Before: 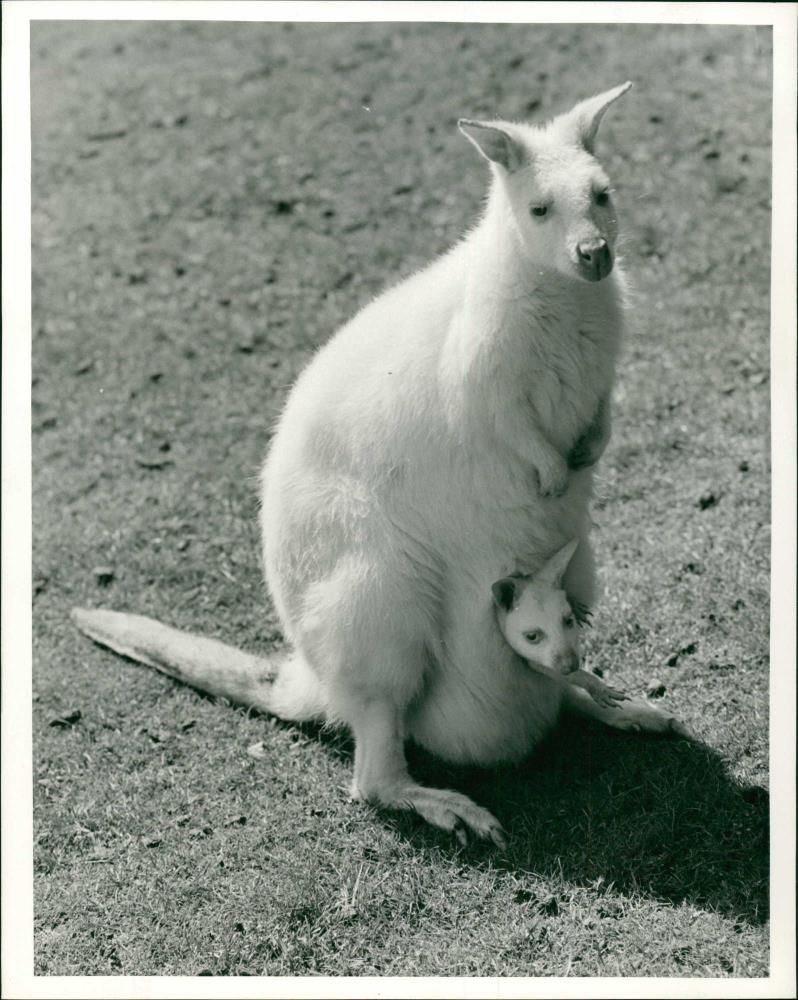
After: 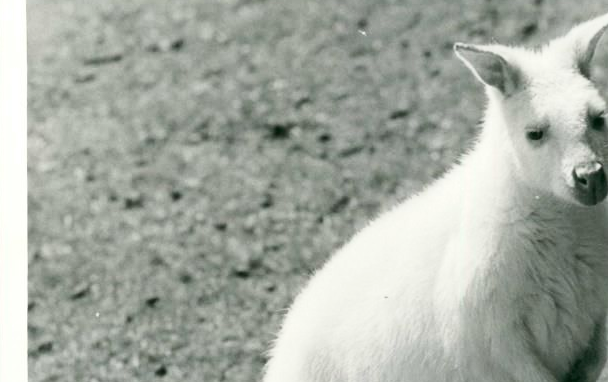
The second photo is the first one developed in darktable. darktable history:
crop: left 0.522%, top 7.626%, right 23.238%, bottom 54.131%
tone curve: curves: ch0 [(0, 0) (0.003, 0.011) (0.011, 0.019) (0.025, 0.03) (0.044, 0.045) (0.069, 0.061) (0.1, 0.085) (0.136, 0.119) (0.177, 0.159) (0.224, 0.205) (0.277, 0.261) (0.335, 0.329) (0.399, 0.407) (0.468, 0.508) (0.543, 0.606) (0.623, 0.71) (0.709, 0.815) (0.801, 0.903) (0.898, 0.957) (1, 1)], color space Lab, independent channels, preserve colors none
